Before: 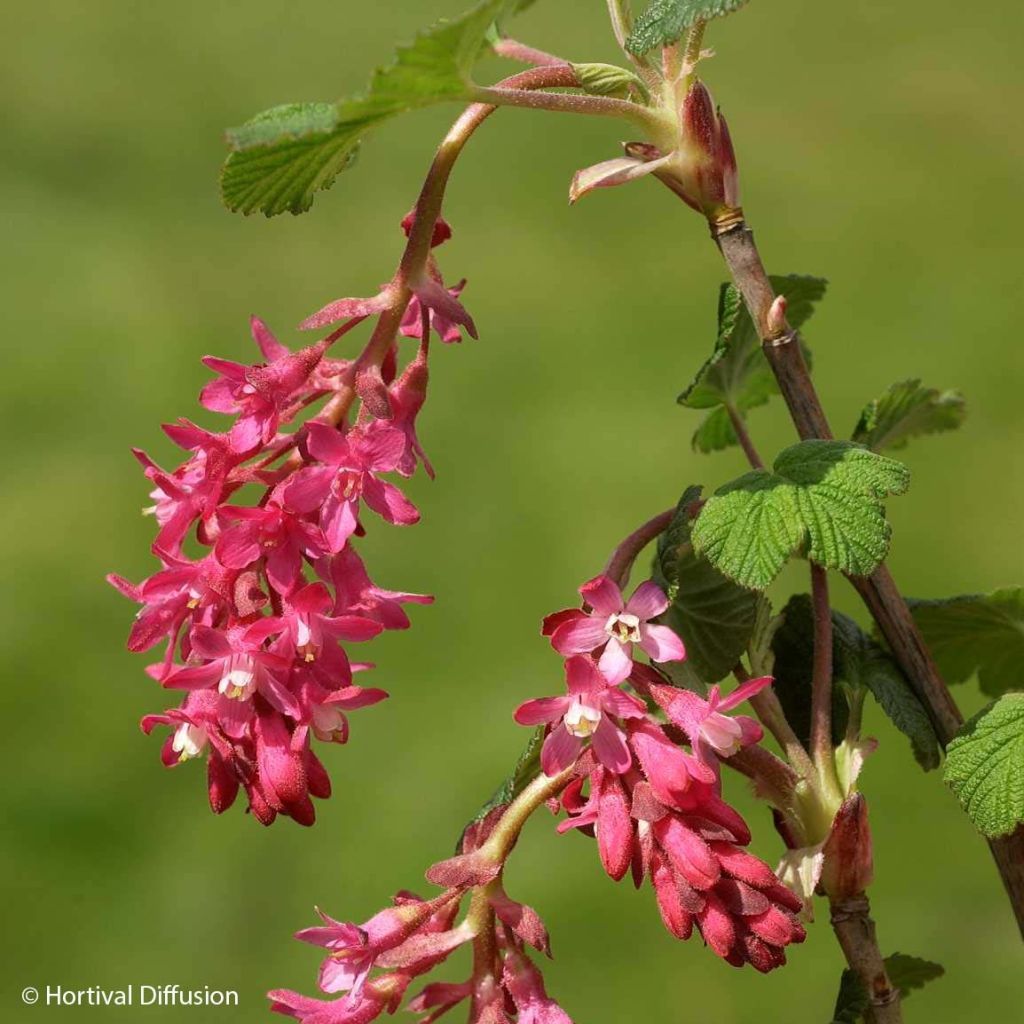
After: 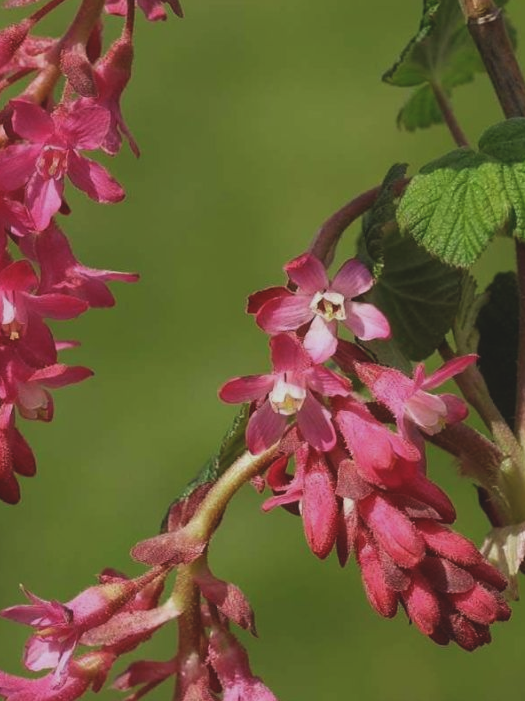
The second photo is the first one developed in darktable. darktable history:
crop and rotate: left 28.896%, top 31.482%, right 19.814%
exposure: black level correction -0.015, exposure -0.532 EV, compensate highlight preservation false
